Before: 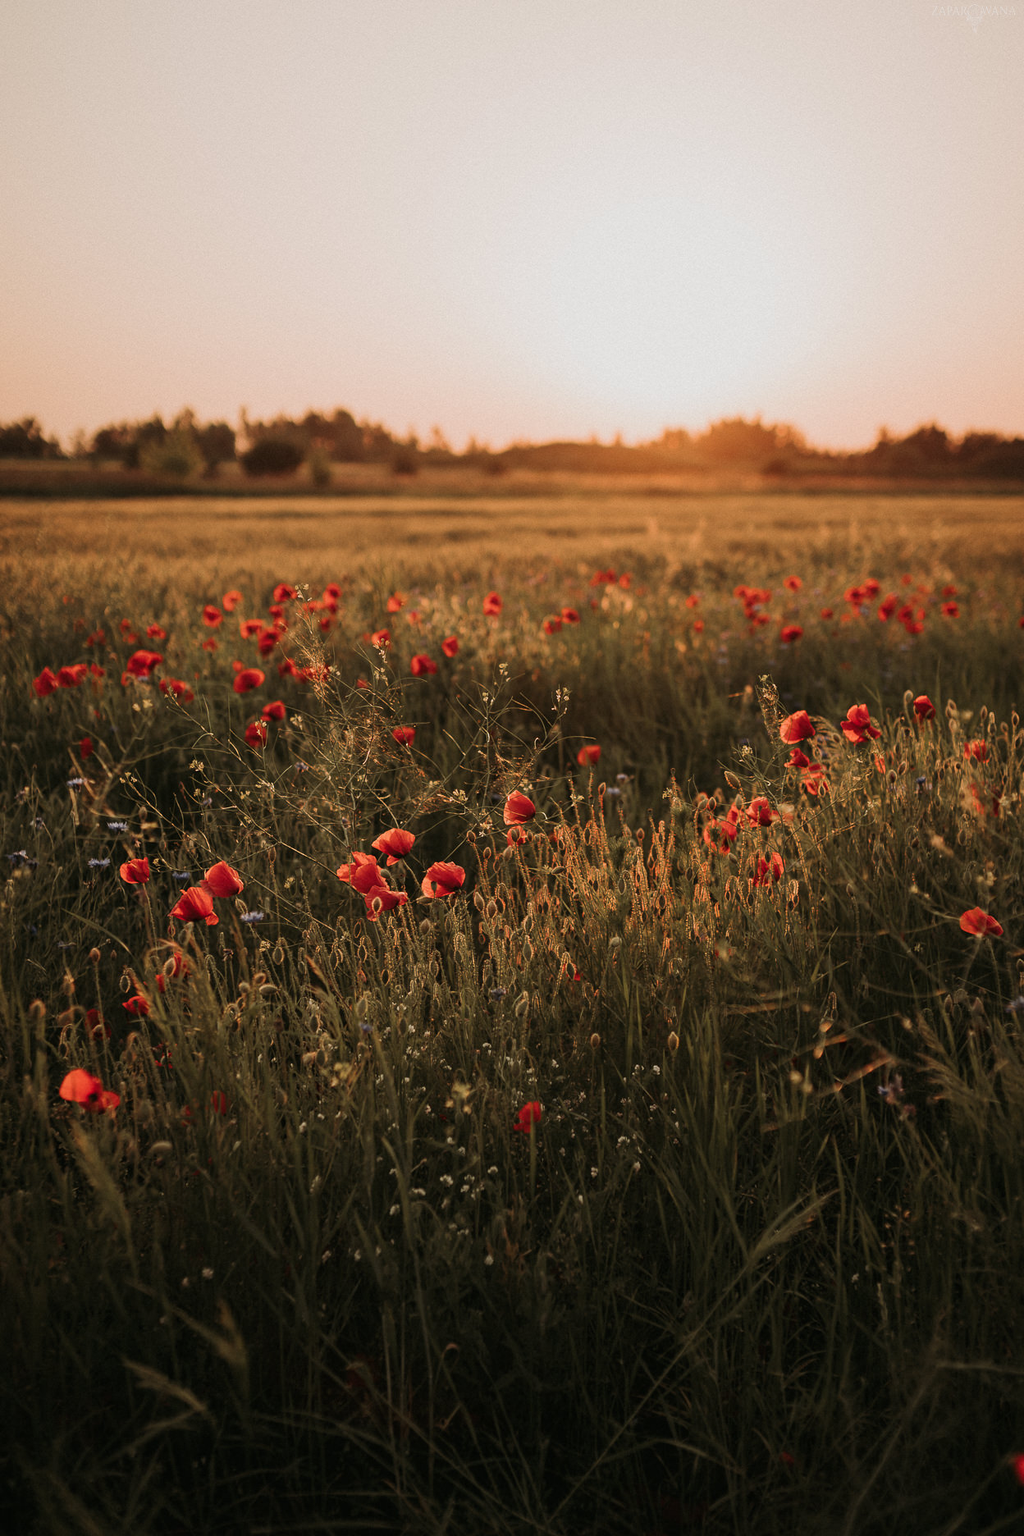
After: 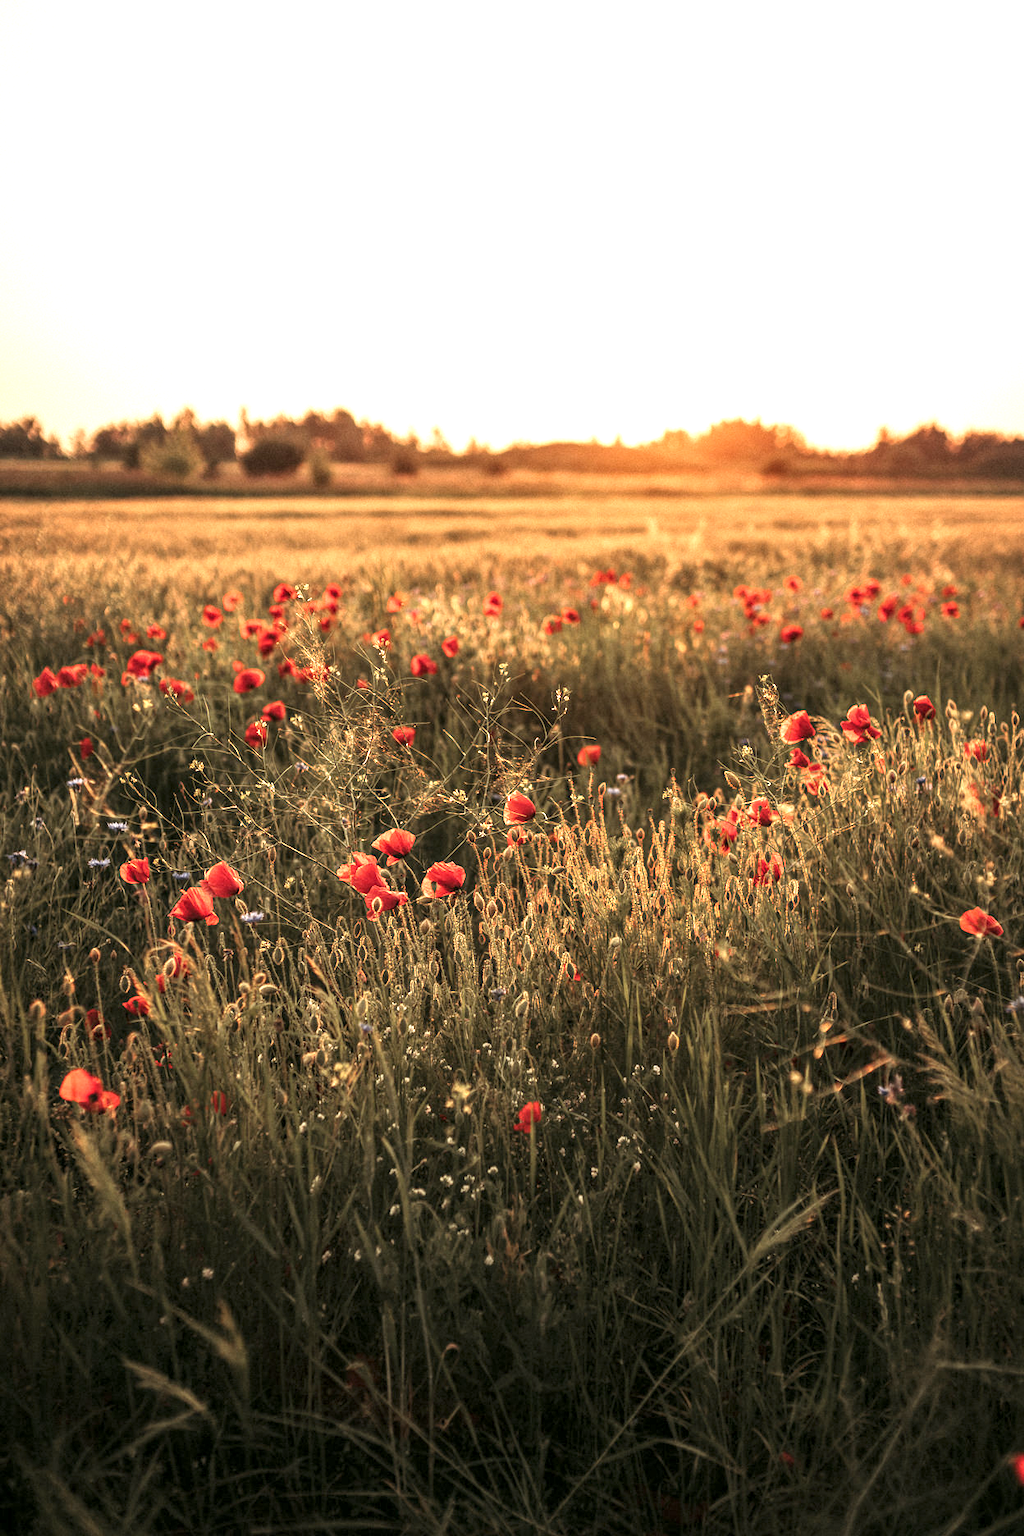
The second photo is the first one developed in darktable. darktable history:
local contrast: highlights 61%, detail 143%, midtone range 0.428
exposure: black level correction 0, exposure 1.2 EV, compensate exposure bias true, compensate highlight preservation false
